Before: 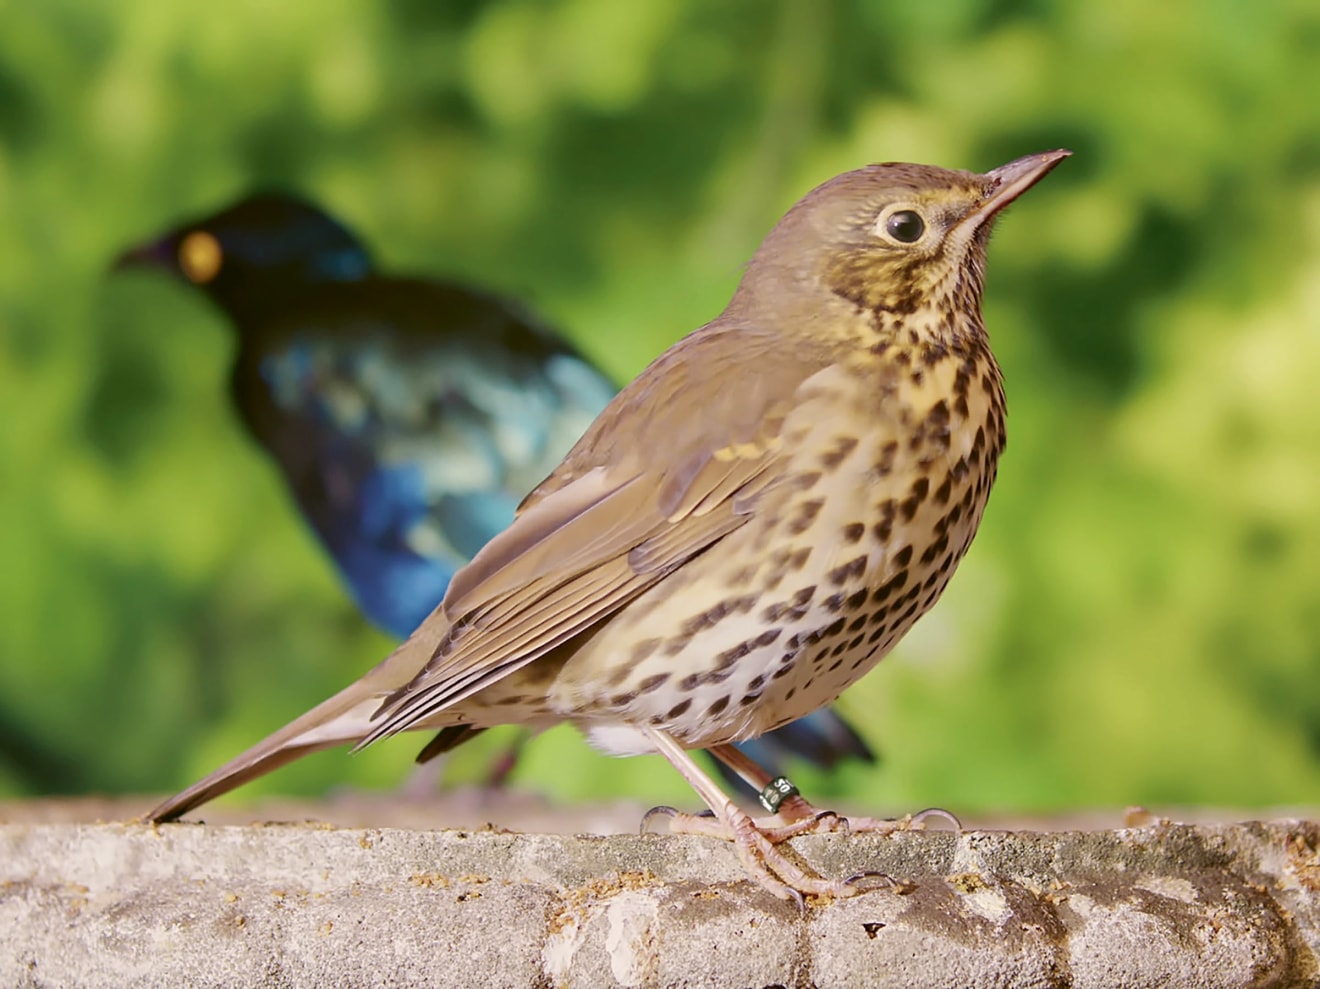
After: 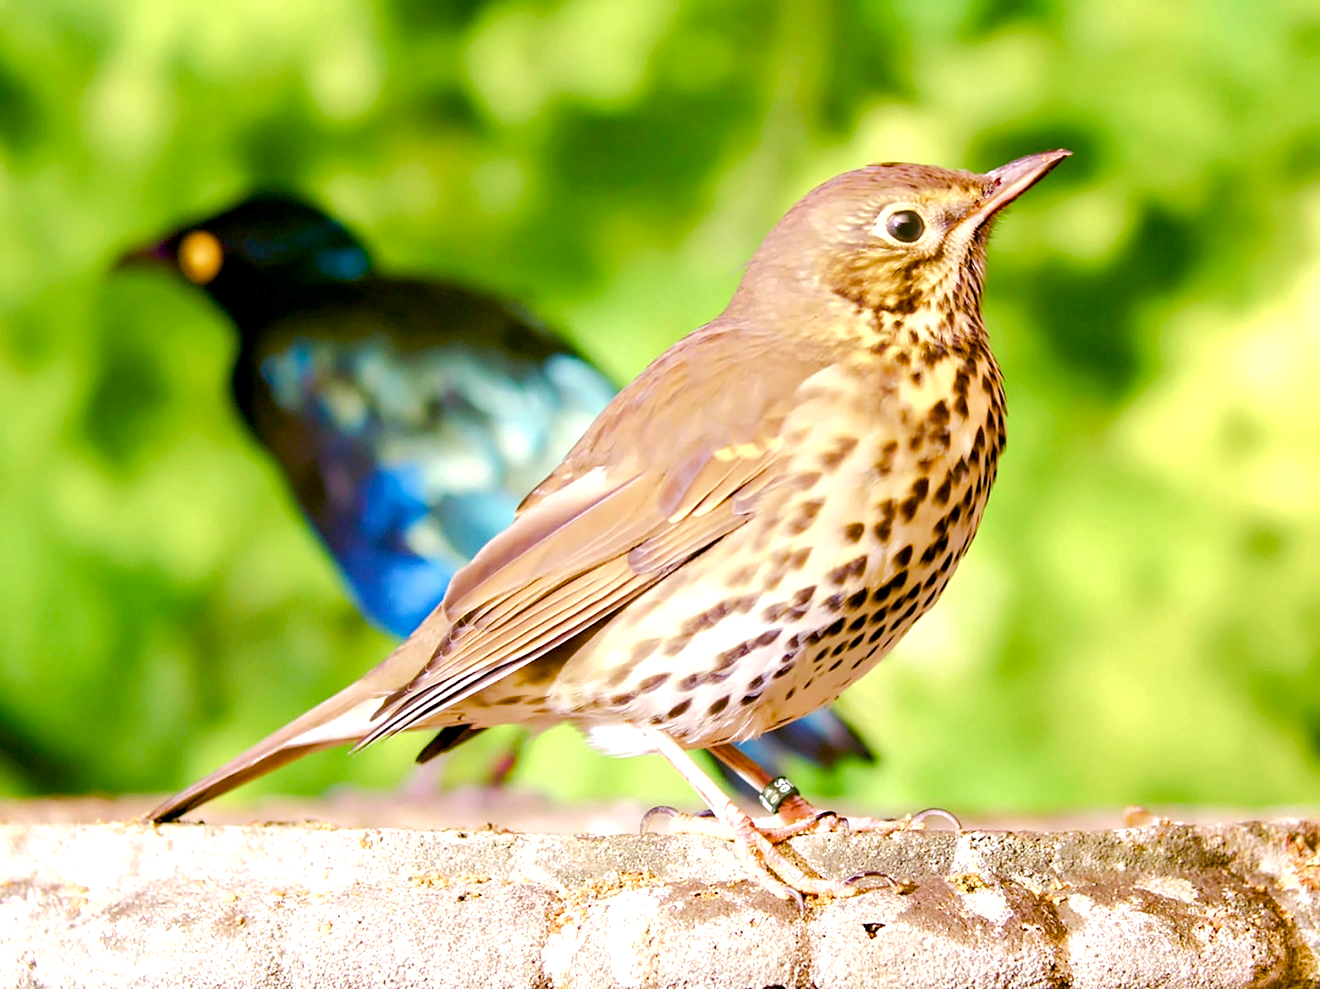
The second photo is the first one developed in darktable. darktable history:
base curve: curves: ch0 [(0, 0) (0.262, 0.32) (0.722, 0.705) (1, 1)]
exposure: exposure 0.74 EV, compensate highlight preservation false
color balance rgb: shadows lift › luminance -9.41%, highlights gain › luminance 17.6%, global offset › luminance -1.45%, perceptual saturation grading › highlights -17.77%, perceptual saturation grading › mid-tones 33.1%, perceptual saturation grading › shadows 50.52%, global vibrance 24.22%
